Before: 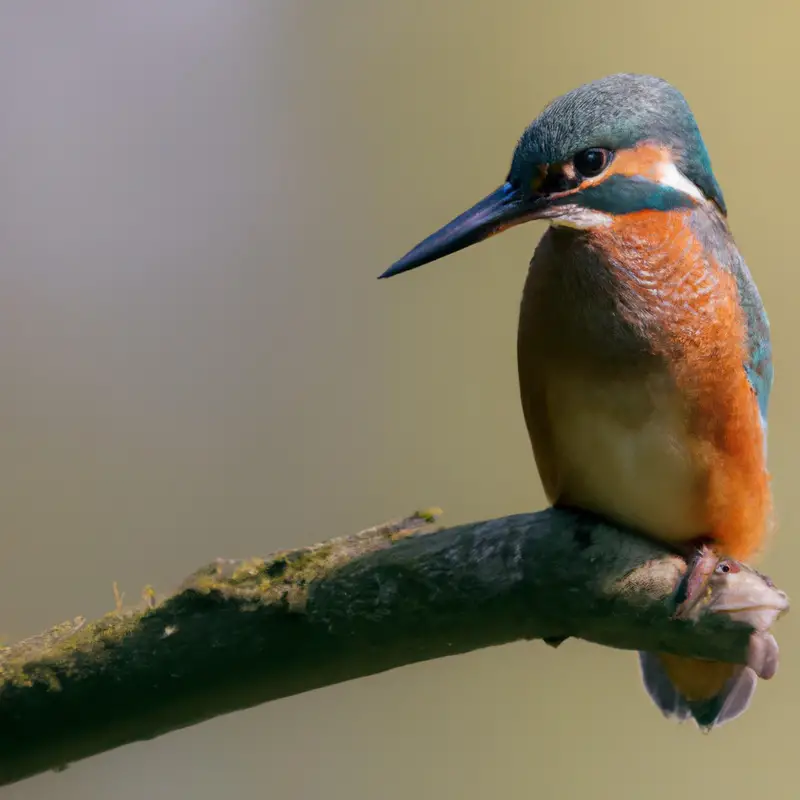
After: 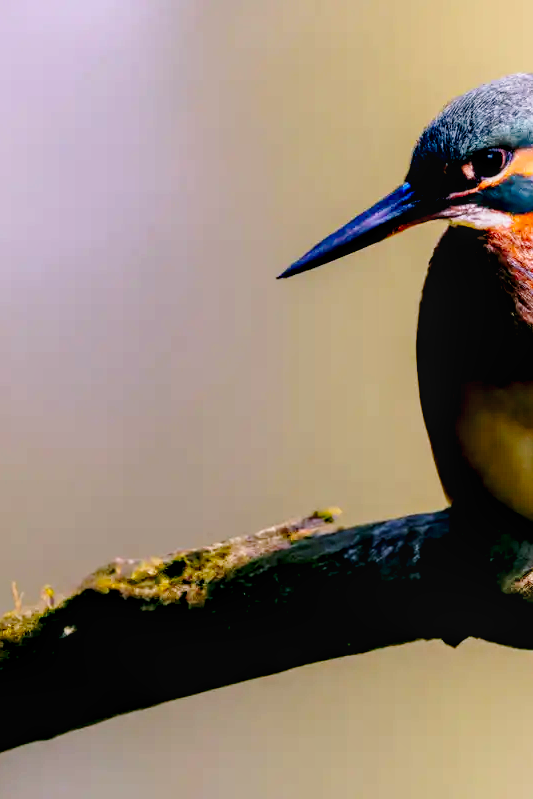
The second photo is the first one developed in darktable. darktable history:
tone equalizer: on, module defaults
local contrast: on, module defaults
crop and rotate: left 12.648%, right 20.685%
exposure: black level correction 0.029, exposure -0.073 EV, compensate highlight preservation false
color balance: contrast 8.5%, output saturation 105%
white balance: red 1.05, blue 1.072
base curve: curves: ch0 [(0, 0) (0.028, 0.03) (0.121, 0.232) (0.46, 0.748) (0.859, 0.968) (1, 1)], preserve colors none
